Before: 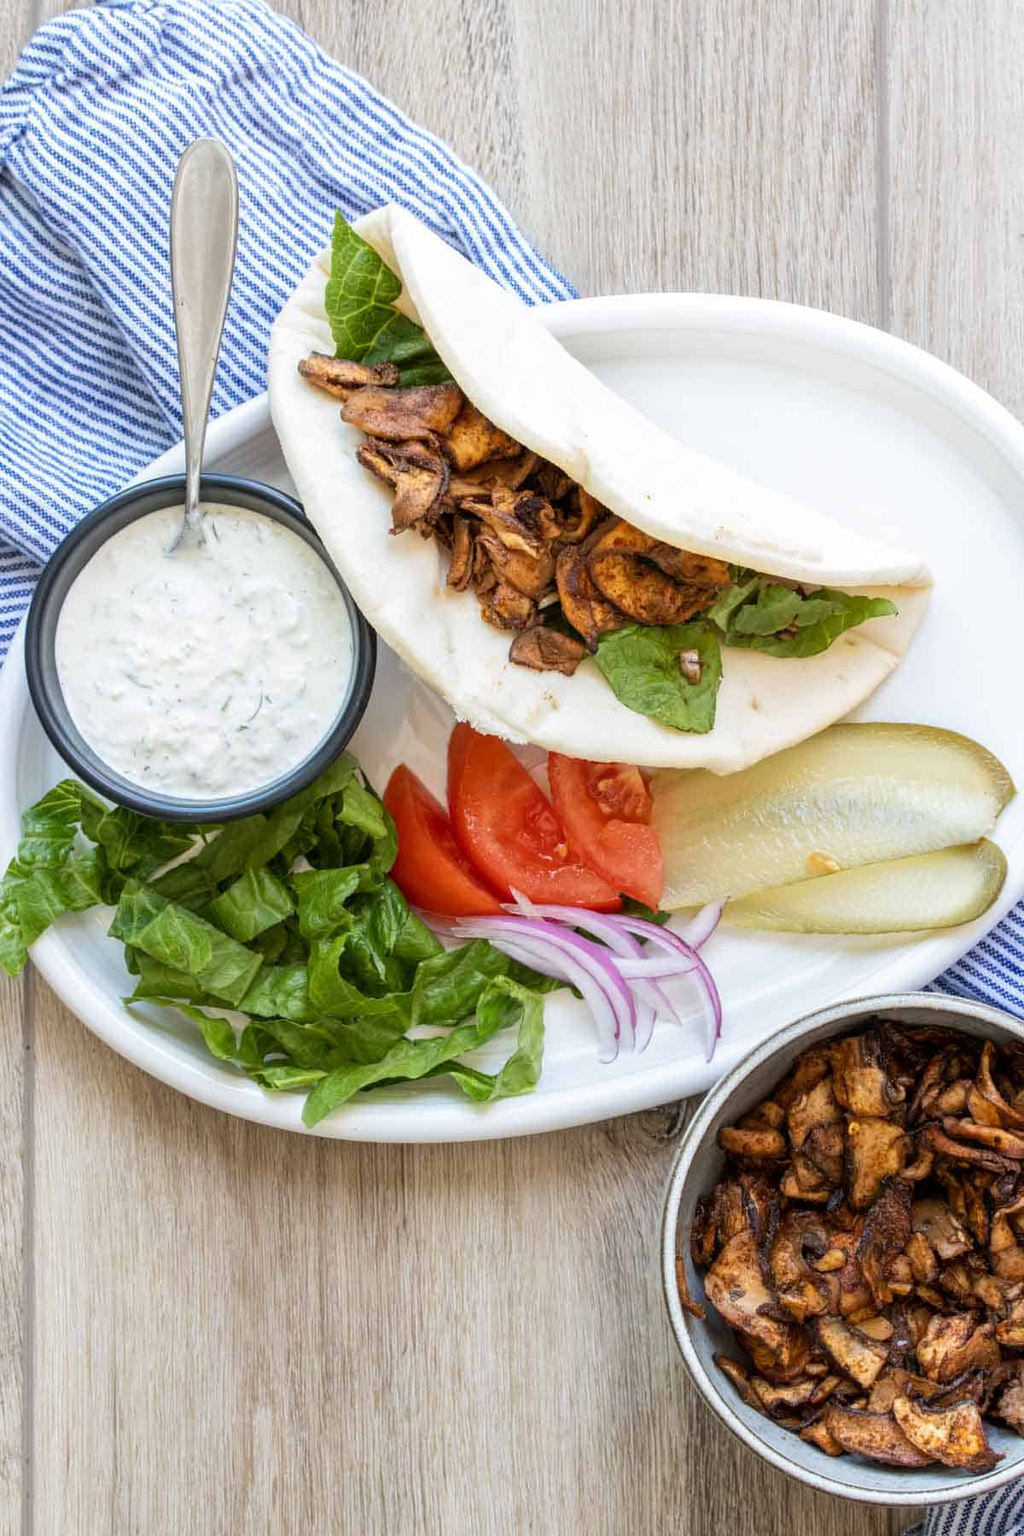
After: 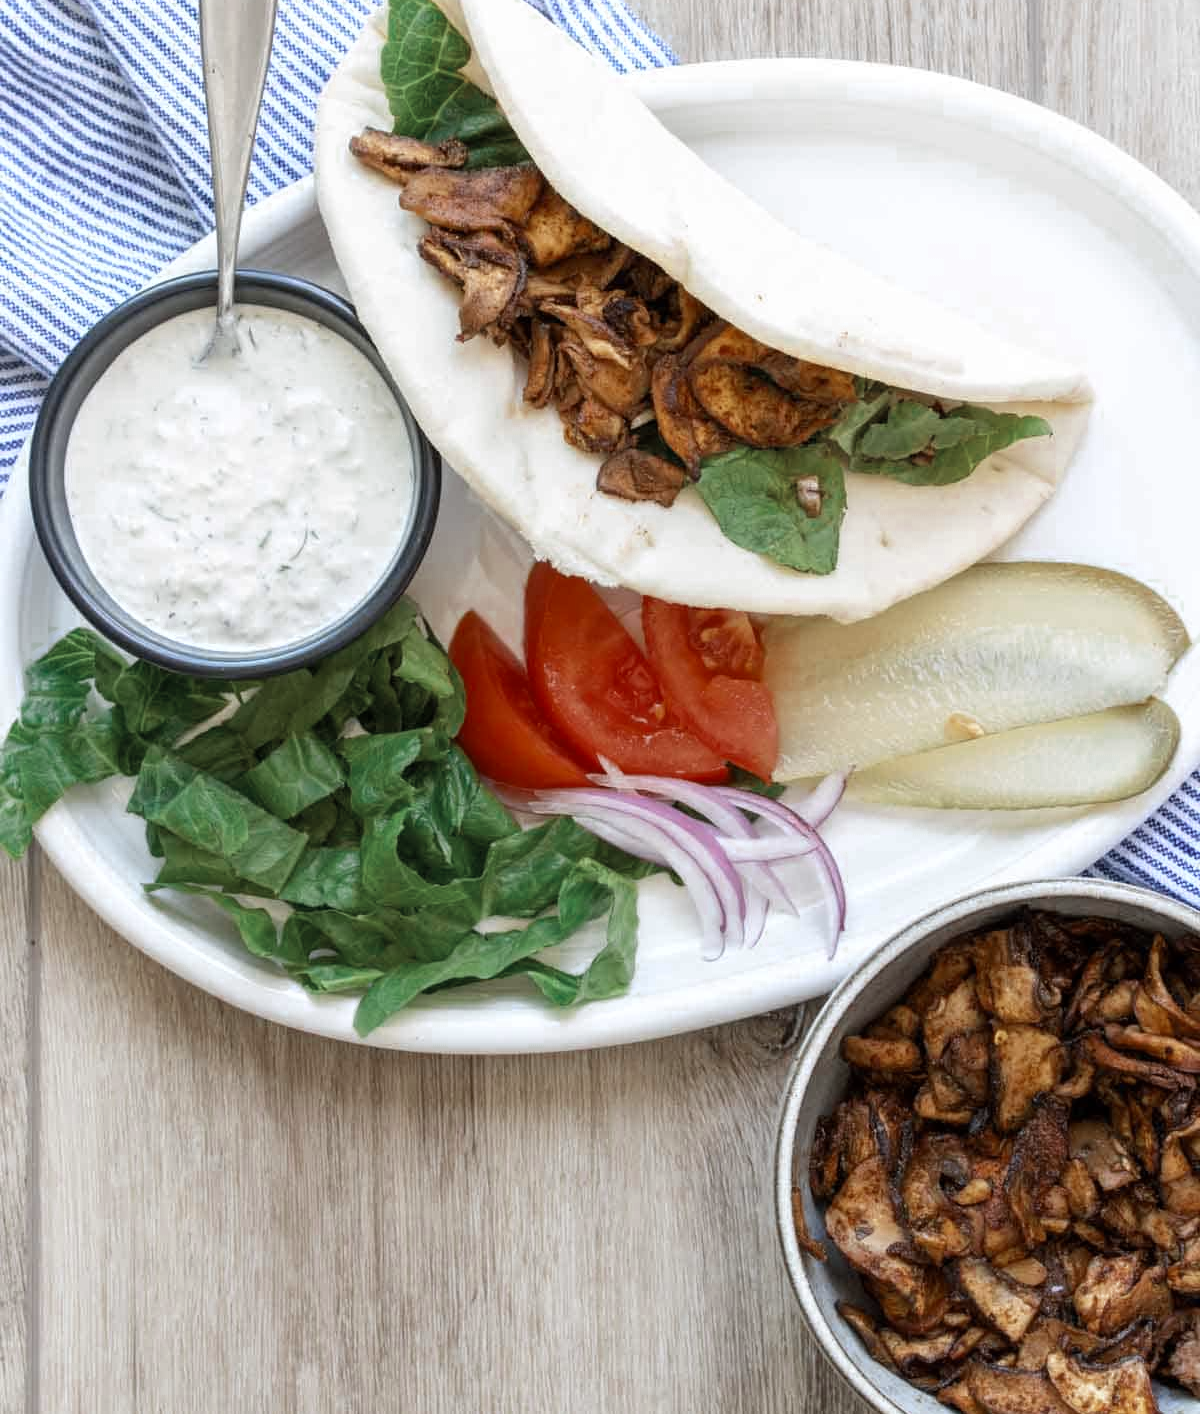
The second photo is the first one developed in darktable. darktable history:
crop and rotate: top 15.846%, bottom 5.543%
color zones: curves: ch0 [(0, 0.5) (0.125, 0.4) (0.25, 0.5) (0.375, 0.4) (0.5, 0.4) (0.625, 0.6) (0.75, 0.6) (0.875, 0.5)]; ch1 [(0, 0.35) (0.125, 0.45) (0.25, 0.35) (0.375, 0.35) (0.5, 0.35) (0.625, 0.35) (0.75, 0.45) (0.875, 0.35)]; ch2 [(0, 0.6) (0.125, 0.5) (0.25, 0.5) (0.375, 0.6) (0.5, 0.6) (0.625, 0.5) (0.75, 0.5) (0.875, 0.5)], mix 24.59%
